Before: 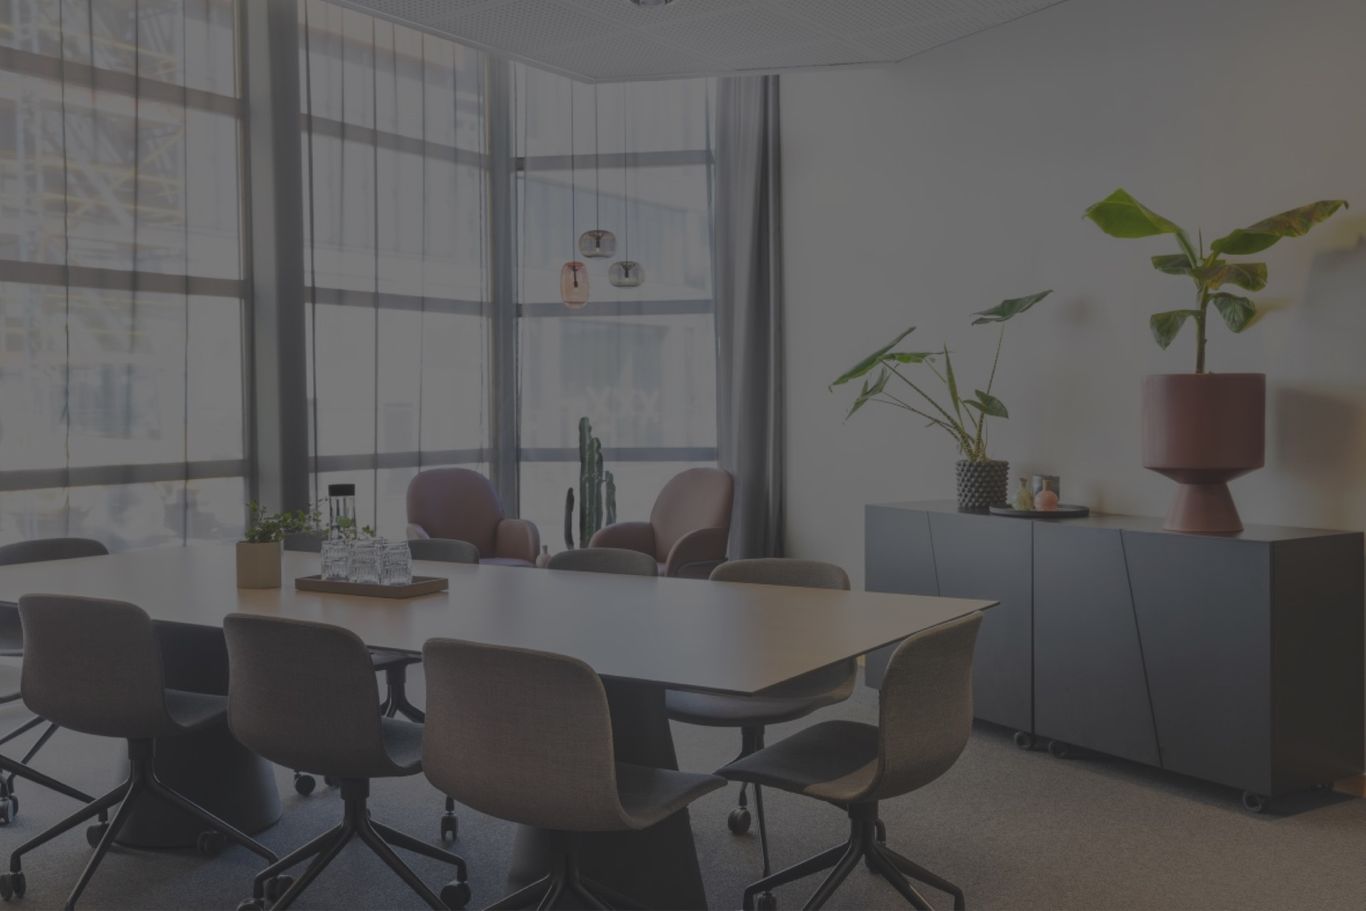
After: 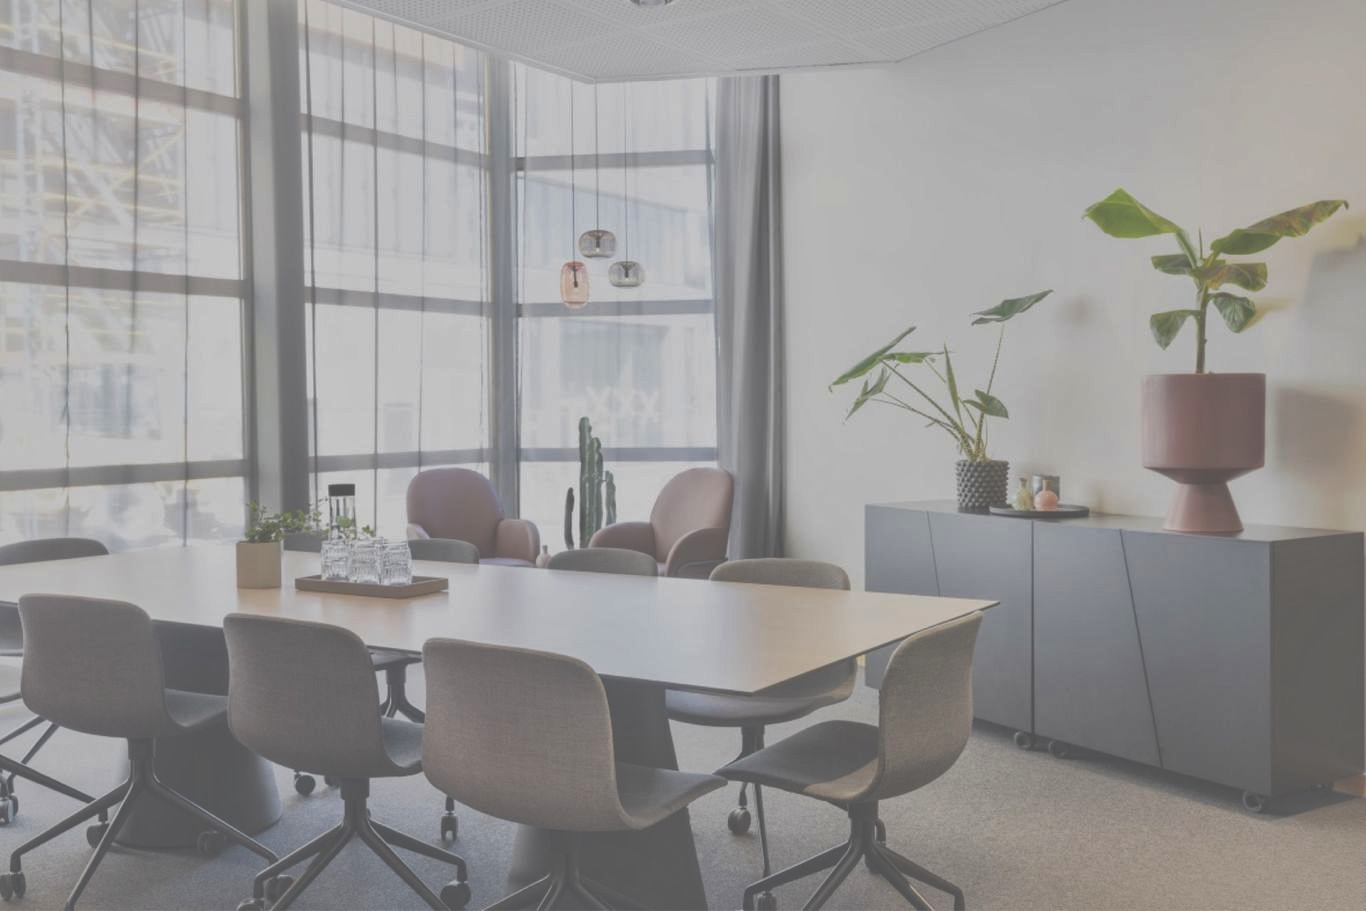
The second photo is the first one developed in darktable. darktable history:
local contrast: mode bilateral grid, contrast 20, coarseness 50, detail 130%, midtone range 0.2
exposure: black level correction -0.023, exposure 1.397 EV, compensate highlight preservation false
